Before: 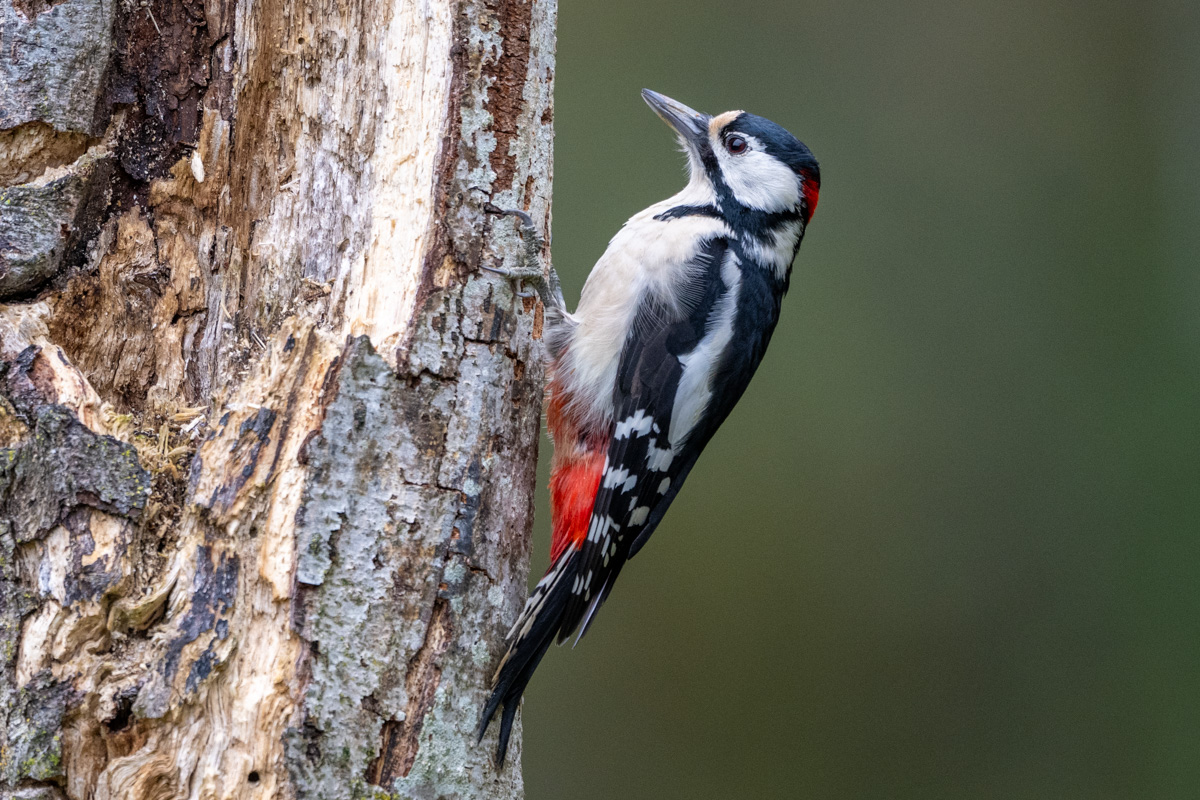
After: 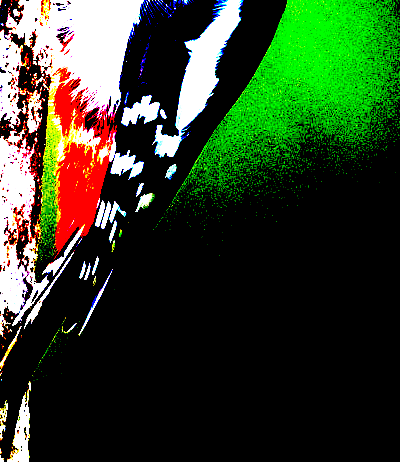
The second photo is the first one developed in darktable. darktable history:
color correction: highlights b* 2.93
crop: left 41.088%, top 39.358%, right 25.575%, bottom 2.825%
exposure: black level correction 0.099, exposure 3.074 EV, compensate exposure bias true, compensate highlight preservation false
